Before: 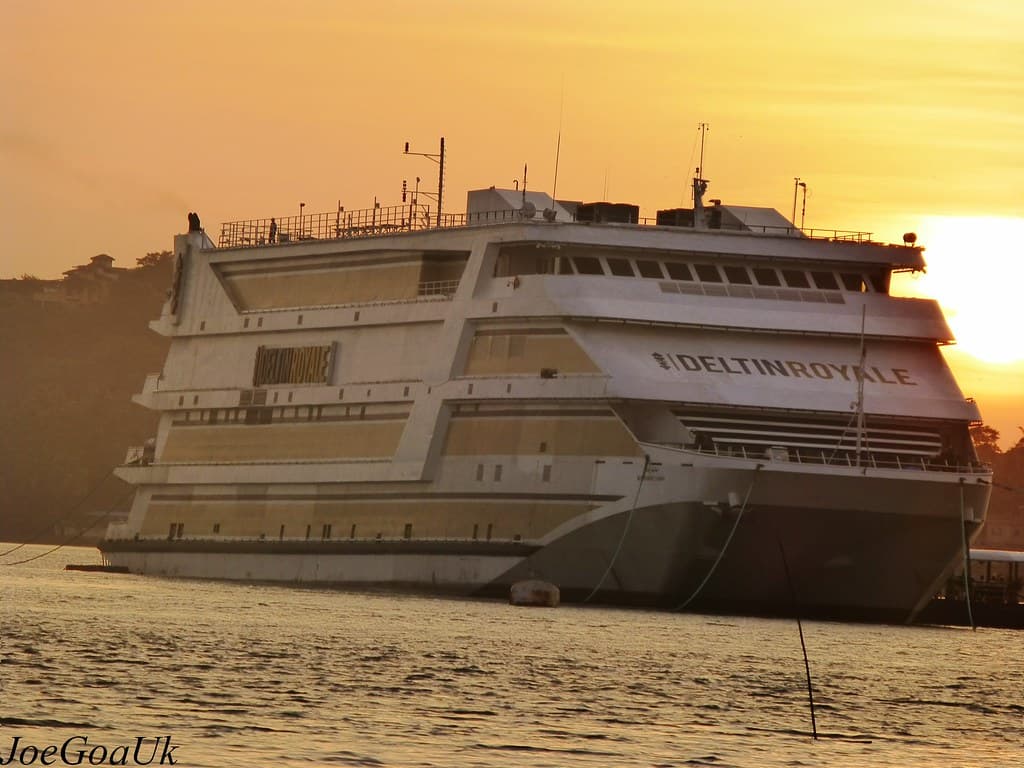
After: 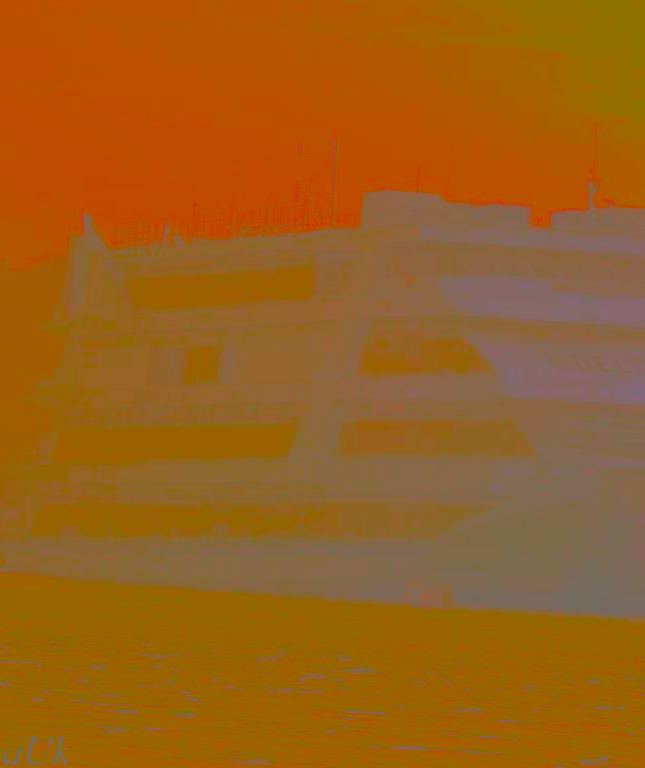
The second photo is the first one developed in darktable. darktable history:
color balance rgb: perceptual saturation grading › global saturation 17.661%, perceptual brilliance grading › global brilliance 14.446%, perceptual brilliance grading › shadows -34.432%
shadows and highlights: highlights color adjustment 38.98%, soften with gaussian
crop: left 10.488%, right 26.491%
contrast brightness saturation: contrast -0.973, brightness -0.168, saturation 0.743
tone curve: curves: ch0 [(0, 0) (0.051, 0.047) (0.102, 0.099) (0.228, 0.262) (0.446, 0.527) (0.695, 0.778) (0.908, 0.946) (1, 1)]; ch1 [(0, 0) (0.339, 0.298) (0.402, 0.363) (0.453, 0.413) (0.485, 0.469) (0.494, 0.493) (0.504, 0.501) (0.525, 0.533) (0.563, 0.591) (0.597, 0.631) (1, 1)]; ch2 [(0, 0) (0.48, 0.48) (0.504, 0.5) (0.539, 0.554) (0.59, 0.628) (0.642, 0.682) (0.824, 0.815) (1, 1)], preserve colors none
